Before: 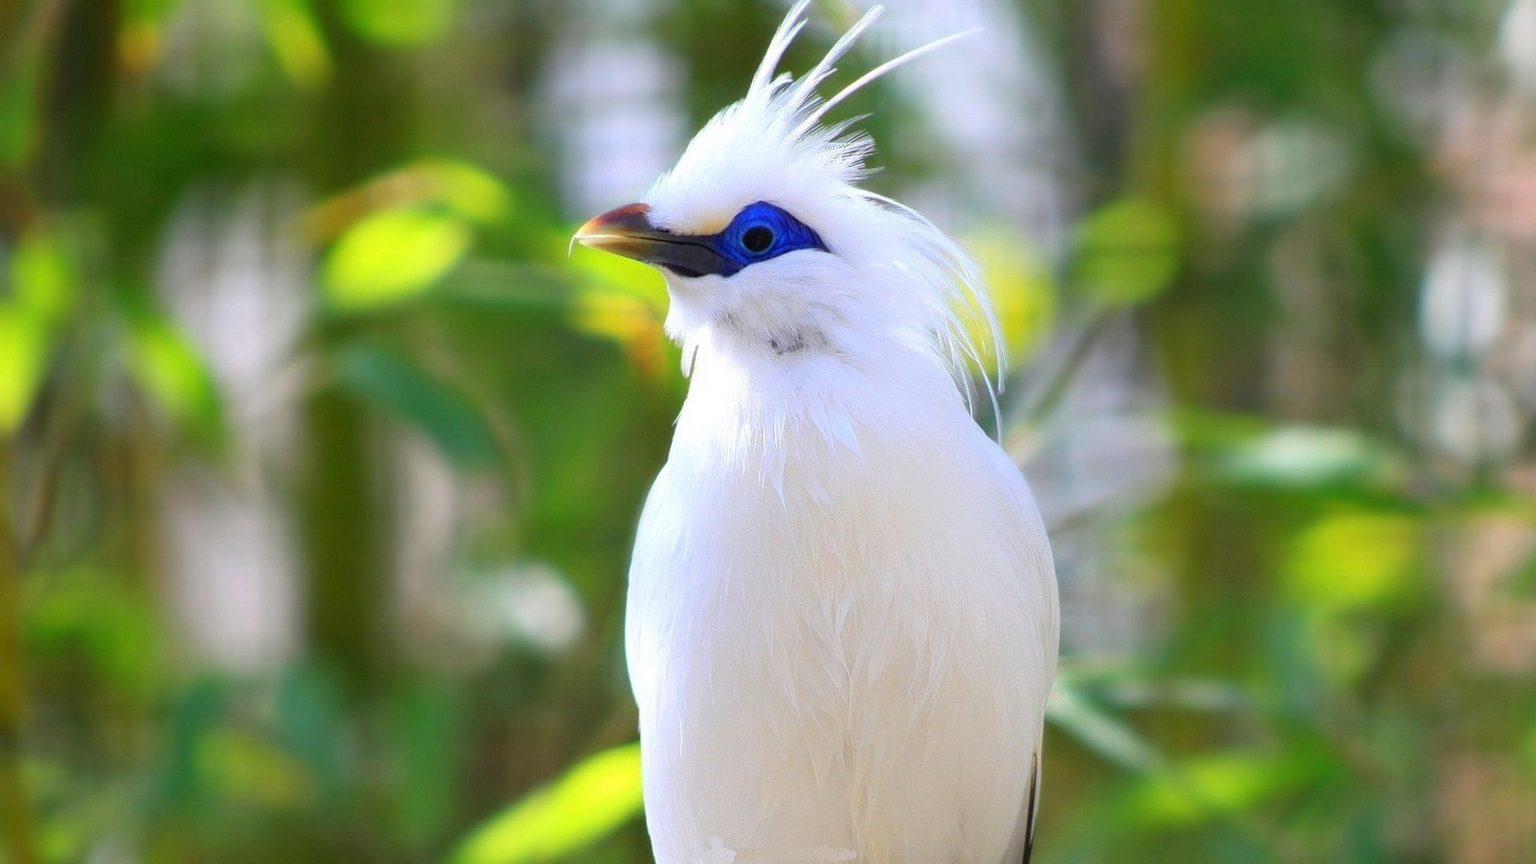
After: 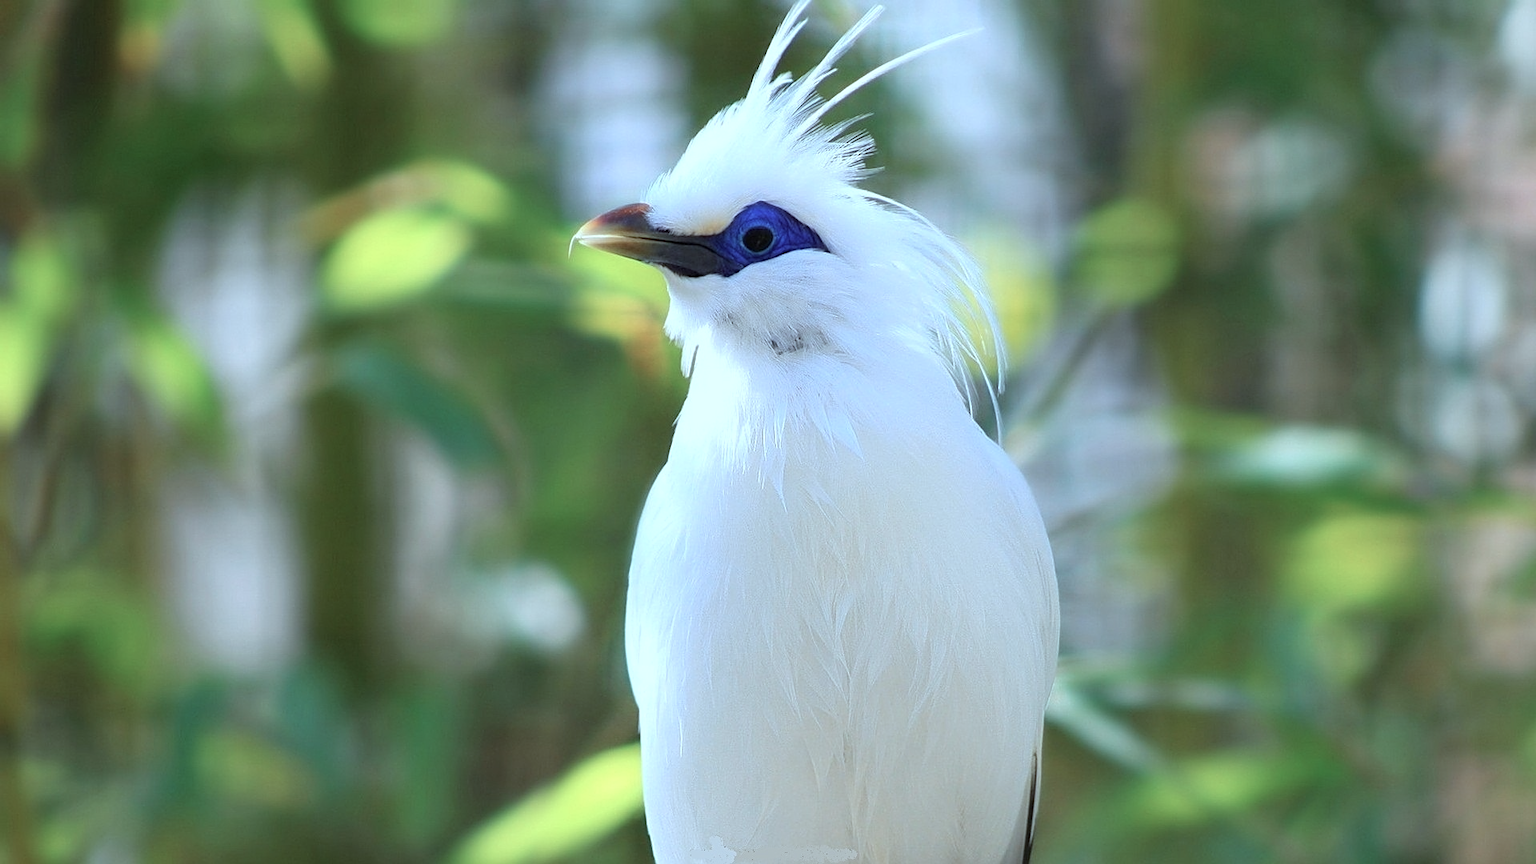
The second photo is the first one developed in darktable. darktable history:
sharpen: on, module defaults
color correction: highlights a* -12.33, highlights b* -17.81, saturation 0.697
